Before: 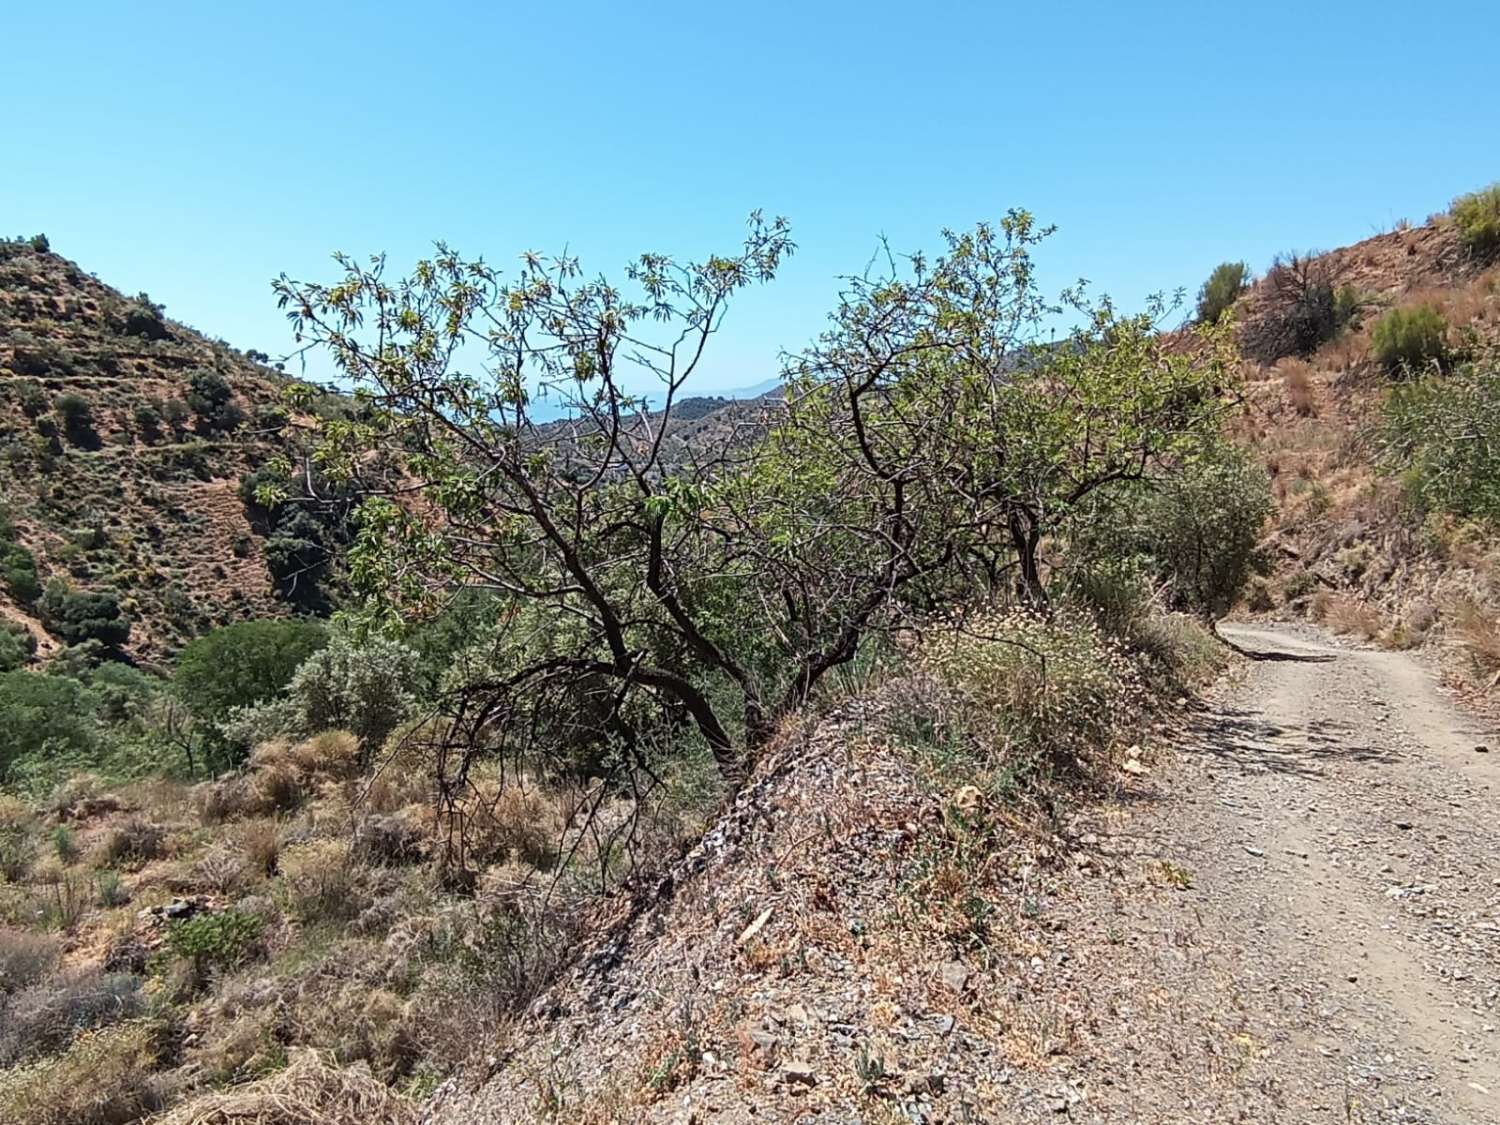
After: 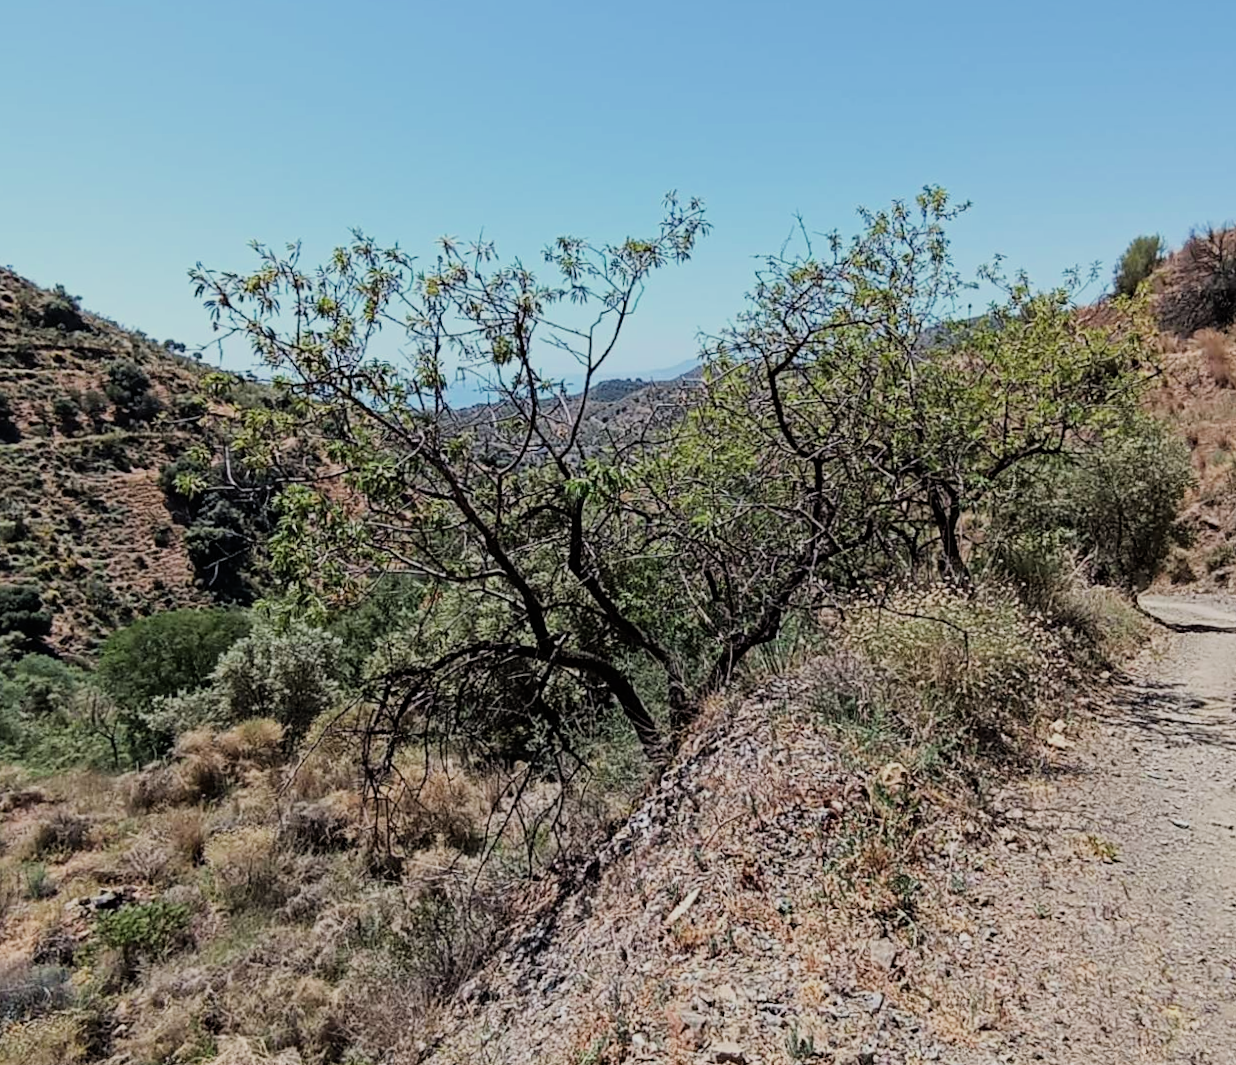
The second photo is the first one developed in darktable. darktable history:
crop and rotate: angle 1°, left 4.281%, top 0.642%, right 11.383%, bottom 2.486%
filmic rgb: black relative exposure -7.65 EV, white relative exposure 4.56 EV, hardness 3.61, contrast 1.05
